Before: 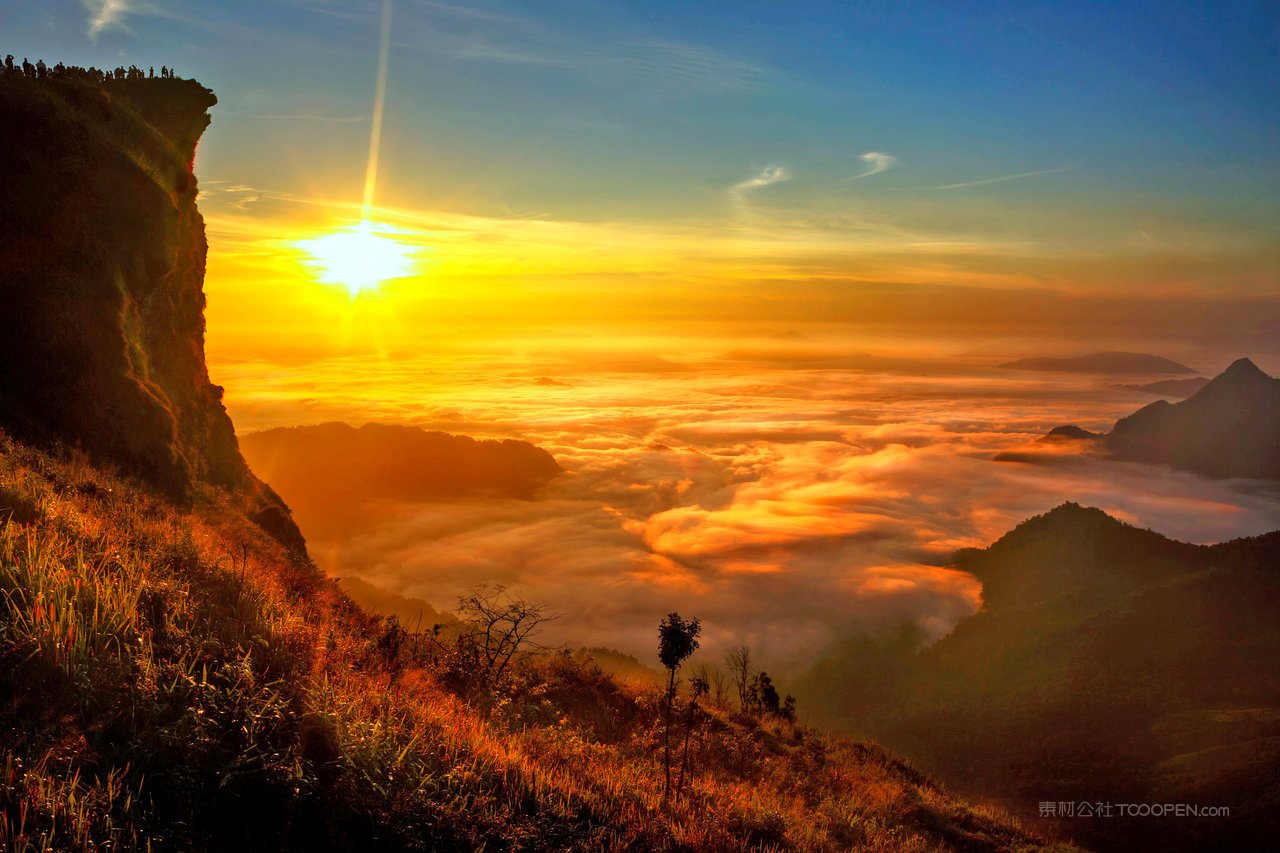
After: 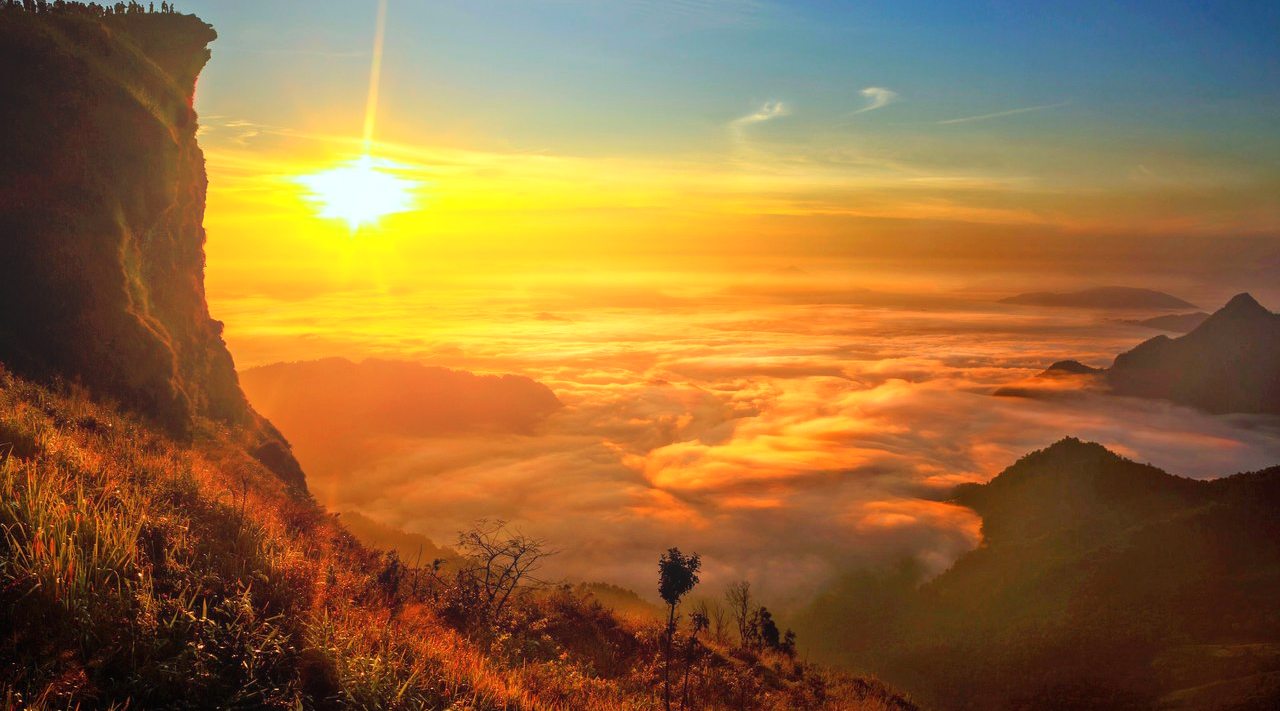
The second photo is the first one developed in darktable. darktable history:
crop: top 7.625%, bottom 8.027%
bloom: size 38%, threshold 95%, strength 30%
